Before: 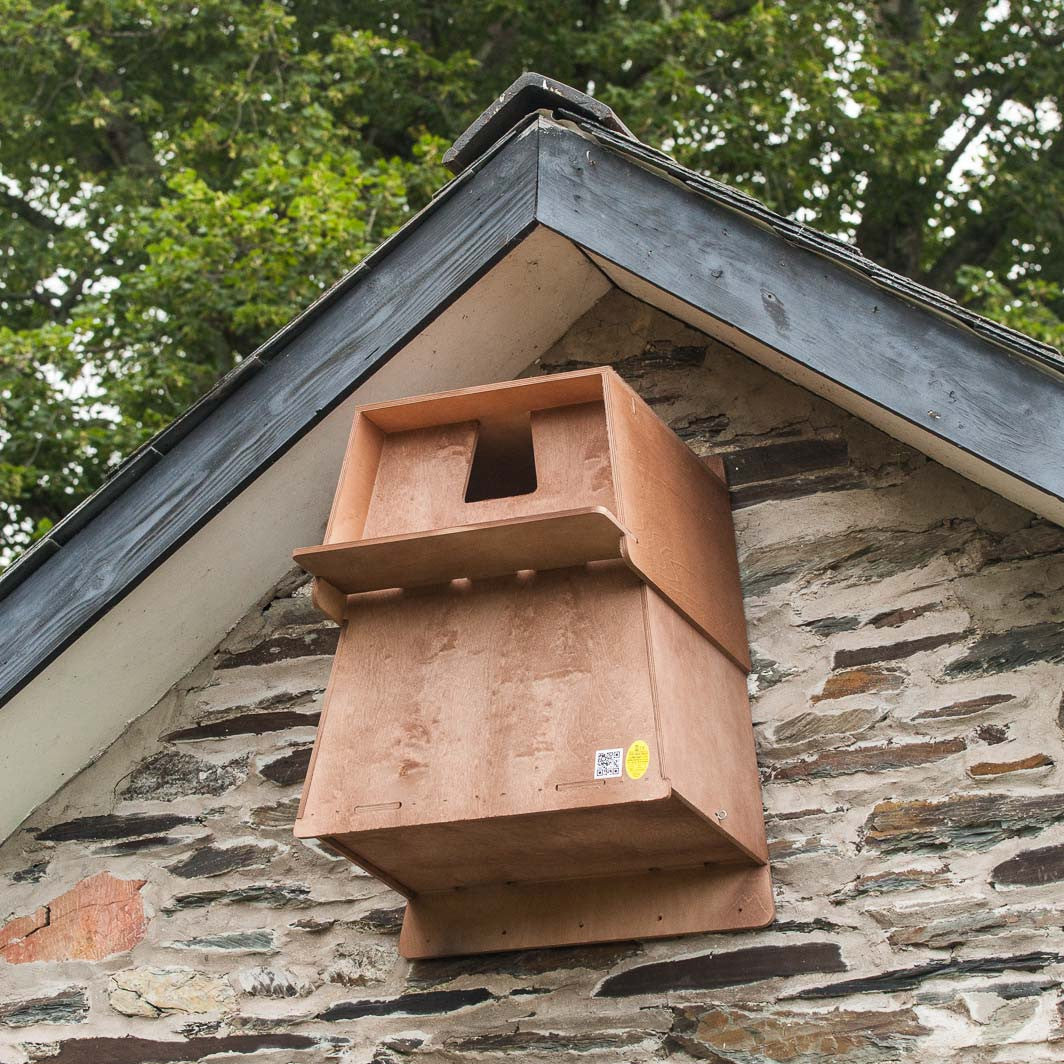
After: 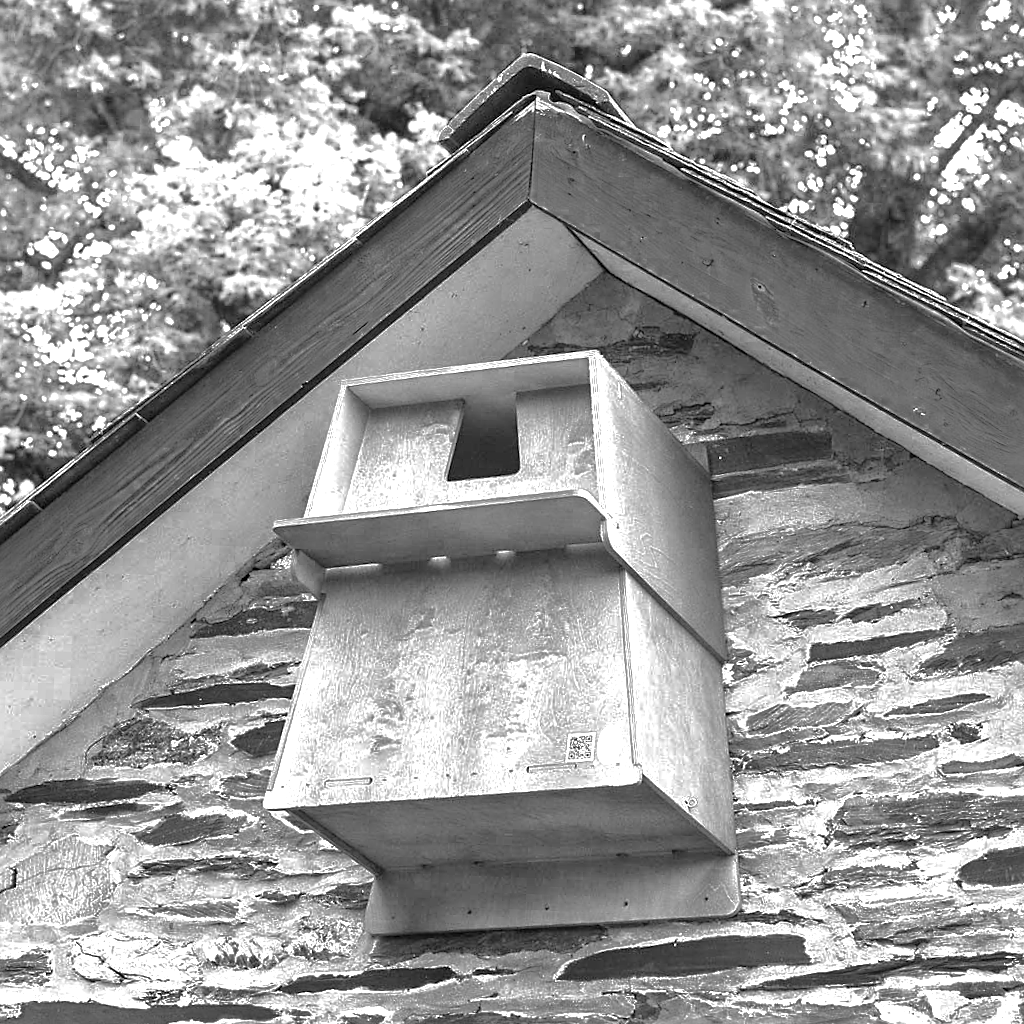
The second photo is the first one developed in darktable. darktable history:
sharpen: on, module defaults
color zones: curves: ch0 [(0, 0.554) (0.146, 0.662) (0.293, 0.86) (0.503, 0.774) (0.637, 0.106) (0.74, 0.072) (0.866, 0.488) (0.998, 0.569)]; ch1 [(0, 0) (0.143, 0) (0.286, 0) (0.429, 0) (0.571, 0) (0.714, 0) (0.857, 0)]
tone equalizer: -8 EV 0.973 EV, -7 EV 1.04 EV, -6 EV 1.03 EV, -5 EV 0.996 EV, -4 EV 1.01 EV, -3 EV 0.738 EV, -2 EV 0.499 EV, -1 EV 0.247 EV, mask exposure compensation -0.486 EV
crop and rotate: angle -2.23°
shadows and highlights: shadows 53.02, soften with gaussian
color balance rgb: global offset › chroma 0.133%, global offset › hue 253.24°, perceptual saturation grading › global saturation 29.739%, perceptual brilliance grading › mid-tones 11.023%, perceptual brilliance grading › shadows 14.496%, global vibrance 5.377%
exposure: black level correction 0, exposure 0.399 EV, compensate highlight preservation false
base curve: curves: ch0 [(0, 0) (0.841, 0.609) (1, 1)], preserve colors none
